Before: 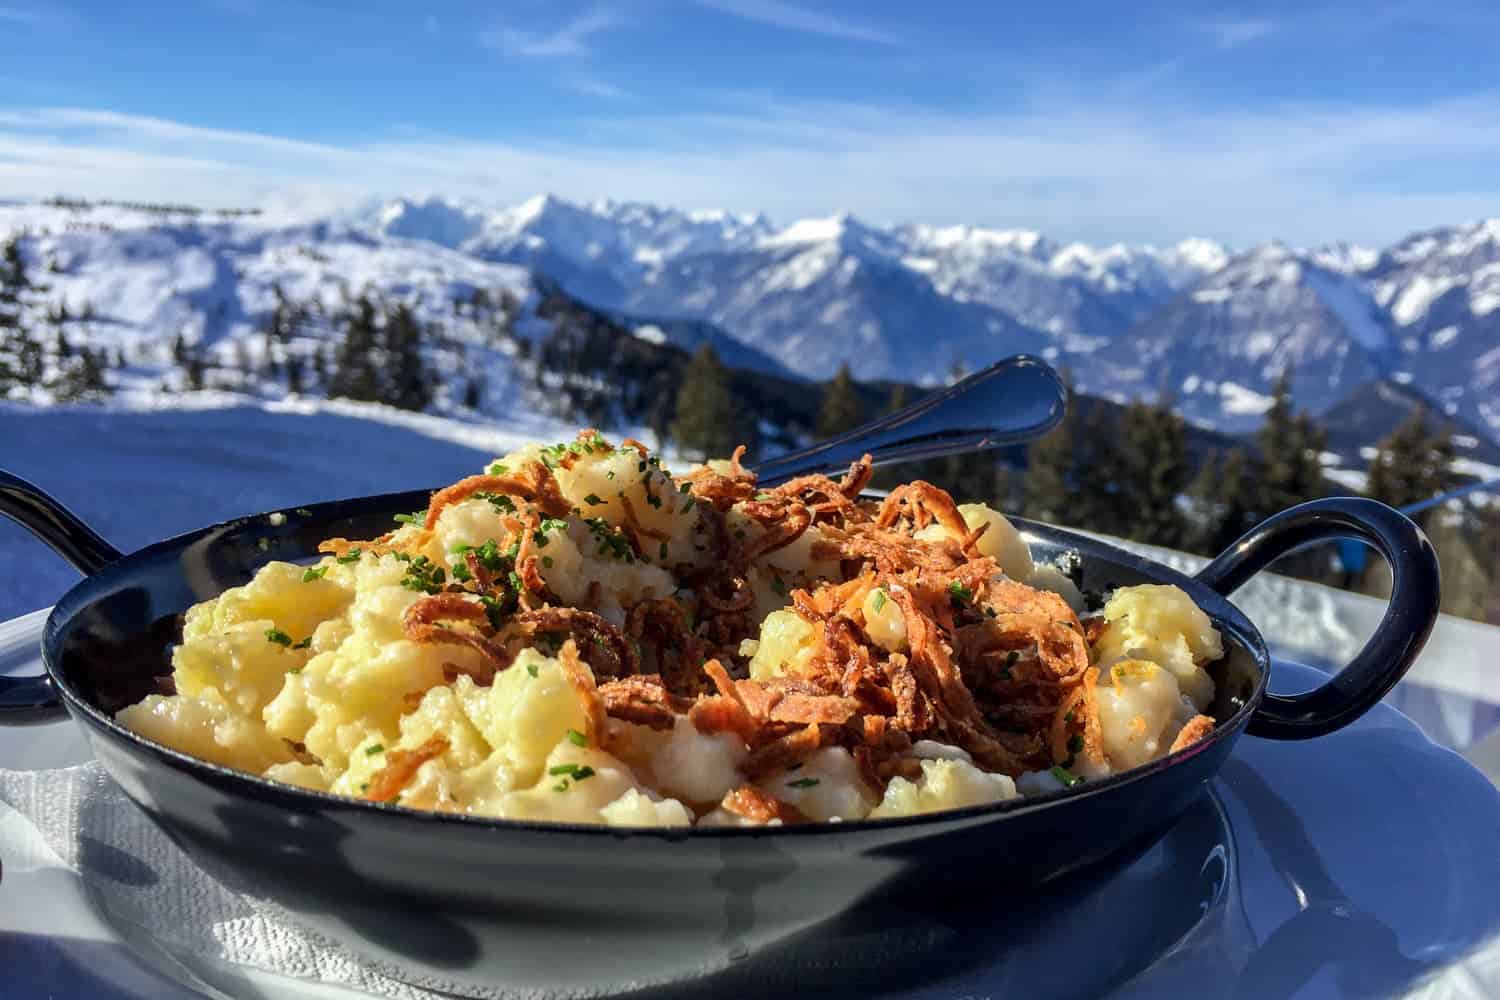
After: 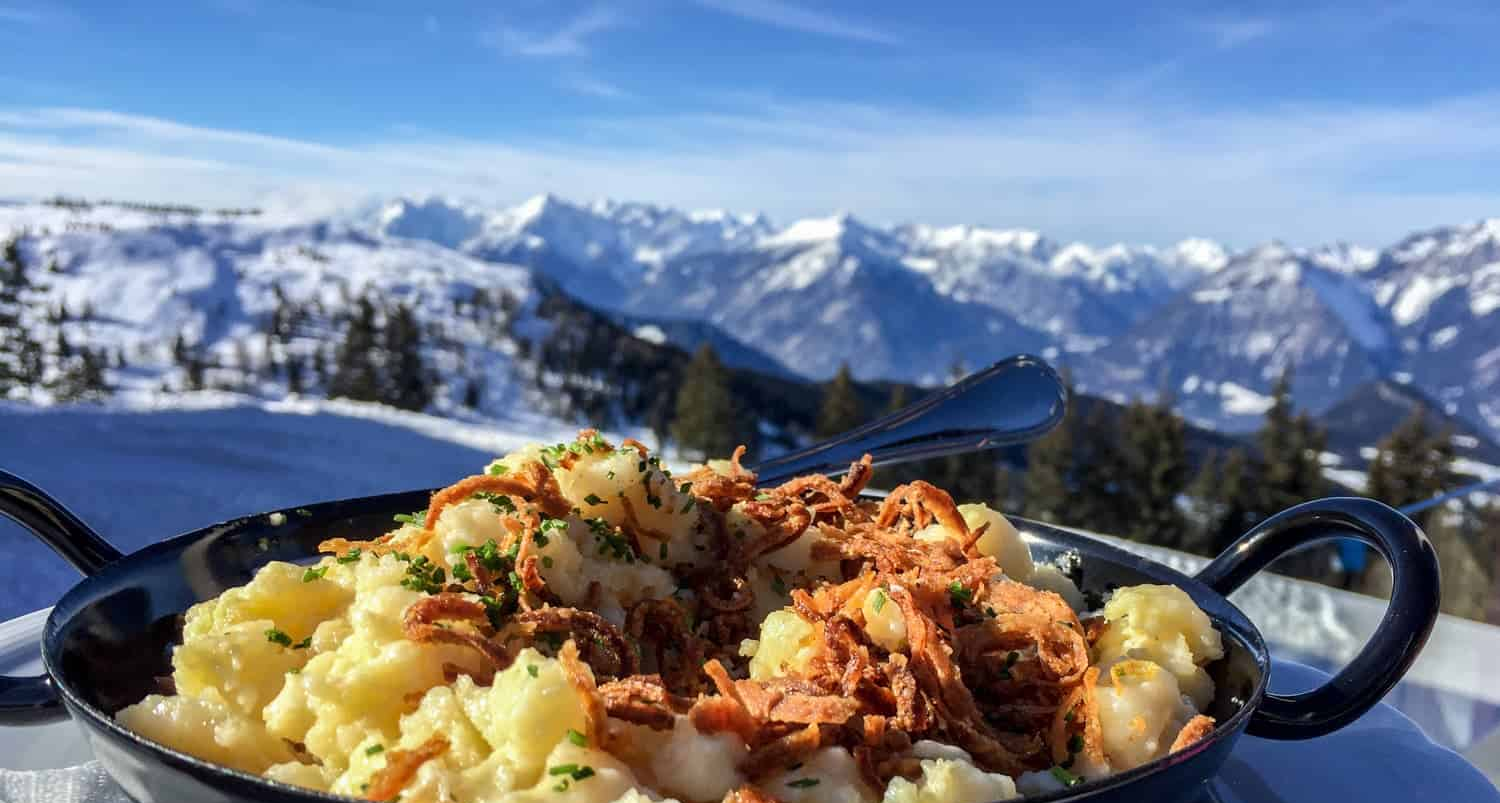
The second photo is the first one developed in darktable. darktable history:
crop: bottom 19.698%
